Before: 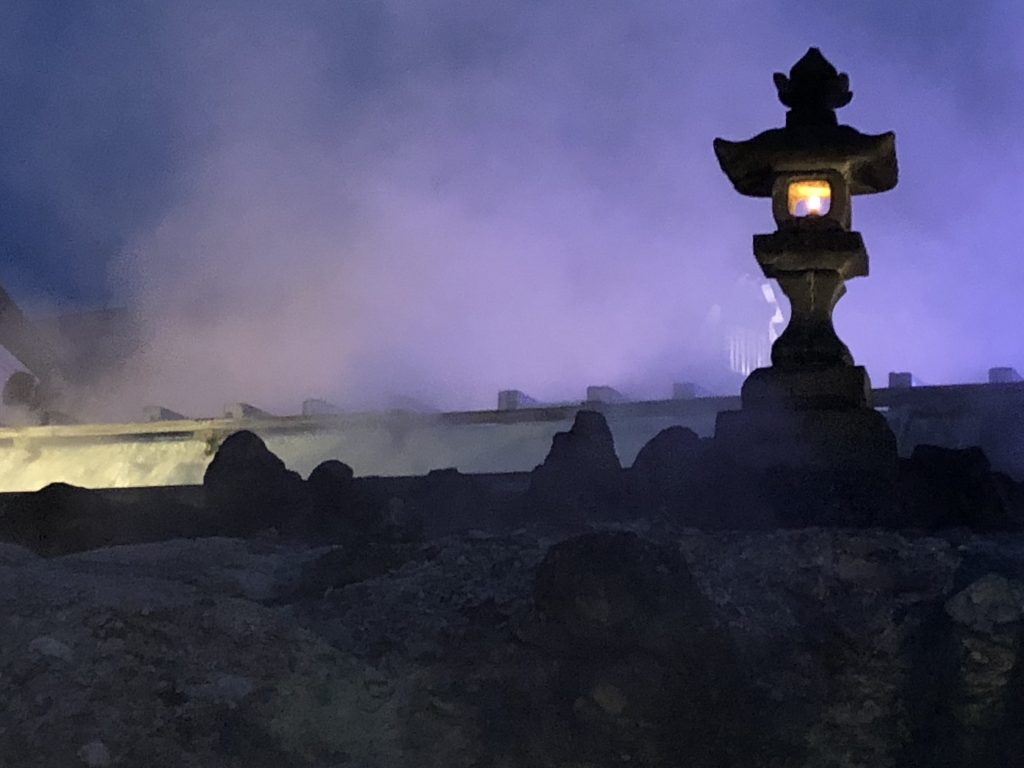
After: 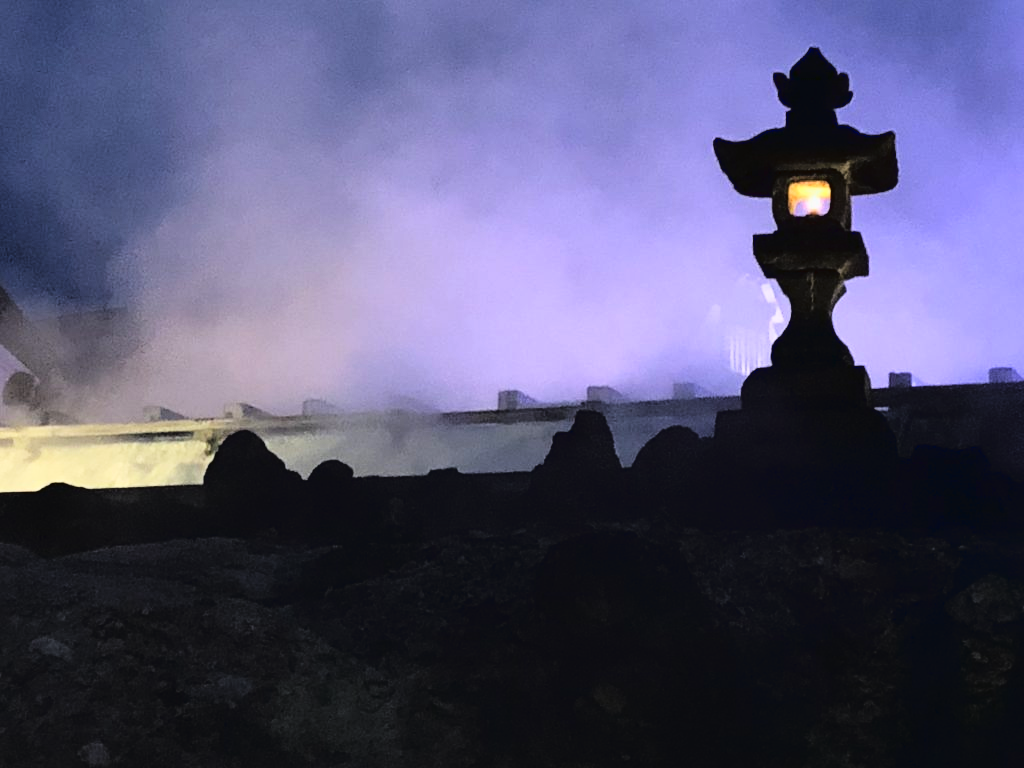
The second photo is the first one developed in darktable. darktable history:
tone curve: curves: ch0 [(0, 0.022) (0.177, 0.086) (0.392, 0.438) (0.704, 0.844) (0.858, 0.938) (1, 0.981)]; ch1 [(0, 0) (0.402, 0.36) (0.476, 0.456) (0.498, 0.501) (0.518, 0.521) (0.58, 0.598) (0.619, 0.65) (0.692, 0.737) (1, 1)]; ch2 [(0, 0) (0.415, 0.438) (0.483, 0.499) (0.503, 0.507) (0.526, 0.537) (0.563, 0.624) (0.626, 0.714) (0.699, 0.753) (0.997, 0.858)], color space Lab, linked channels, preserve colors none
